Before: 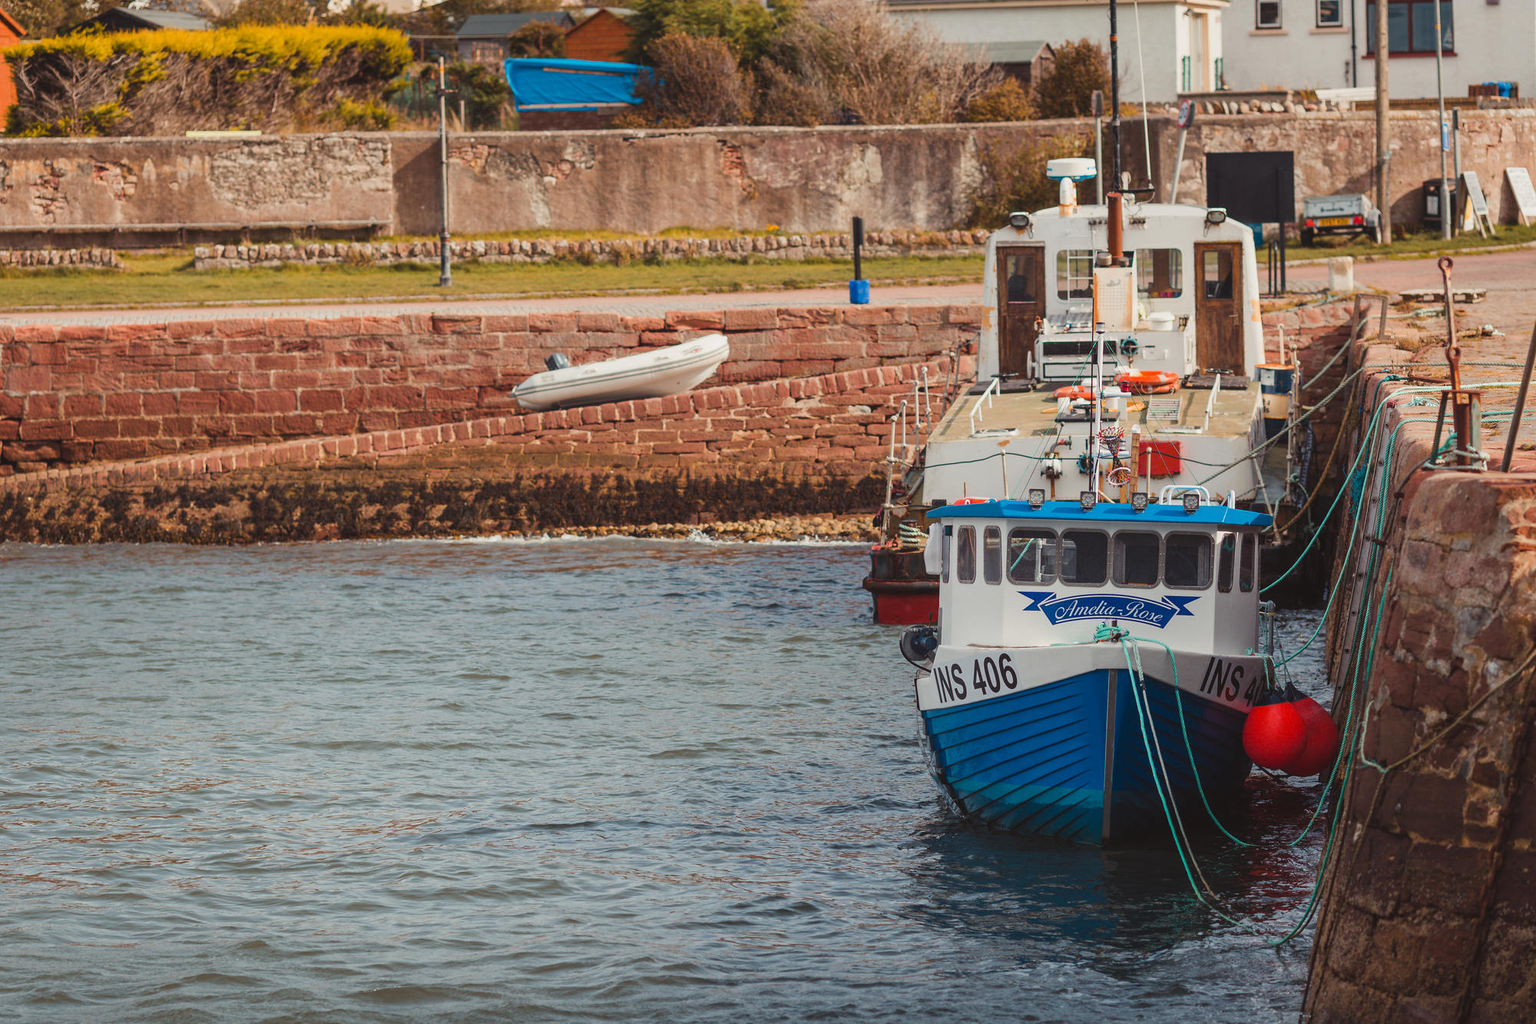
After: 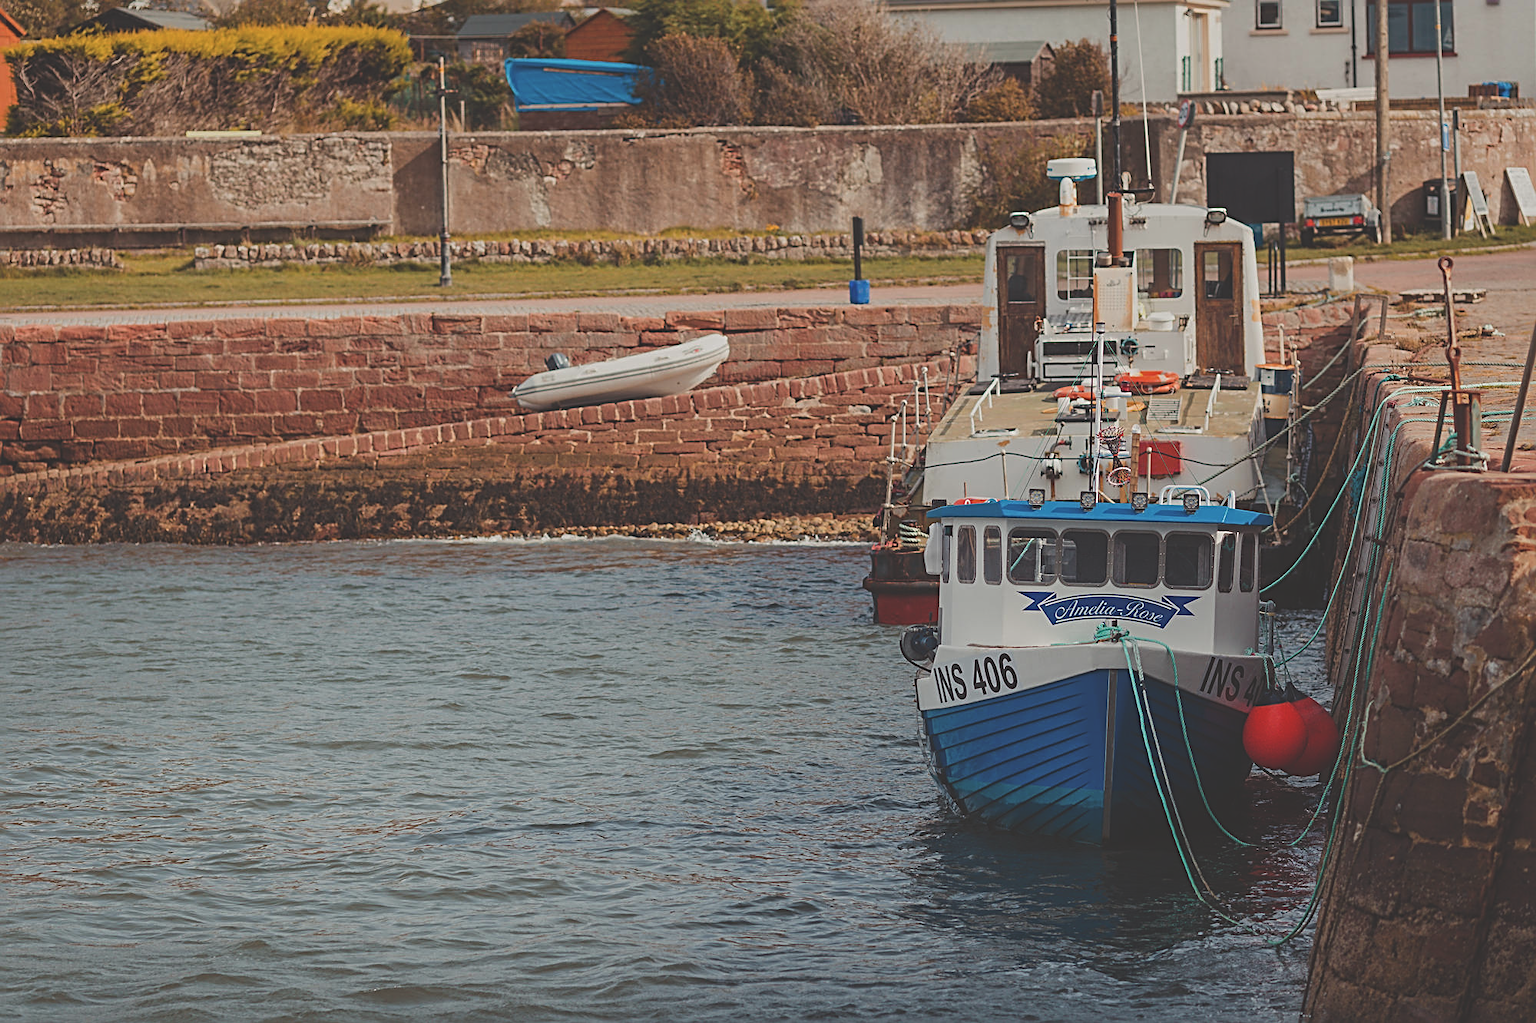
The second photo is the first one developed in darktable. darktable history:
sharpen: radius 2.817, amount 0.715
exposure: black level correction -0.036, exposure -0.497 EV, compensate highlight preservation false
